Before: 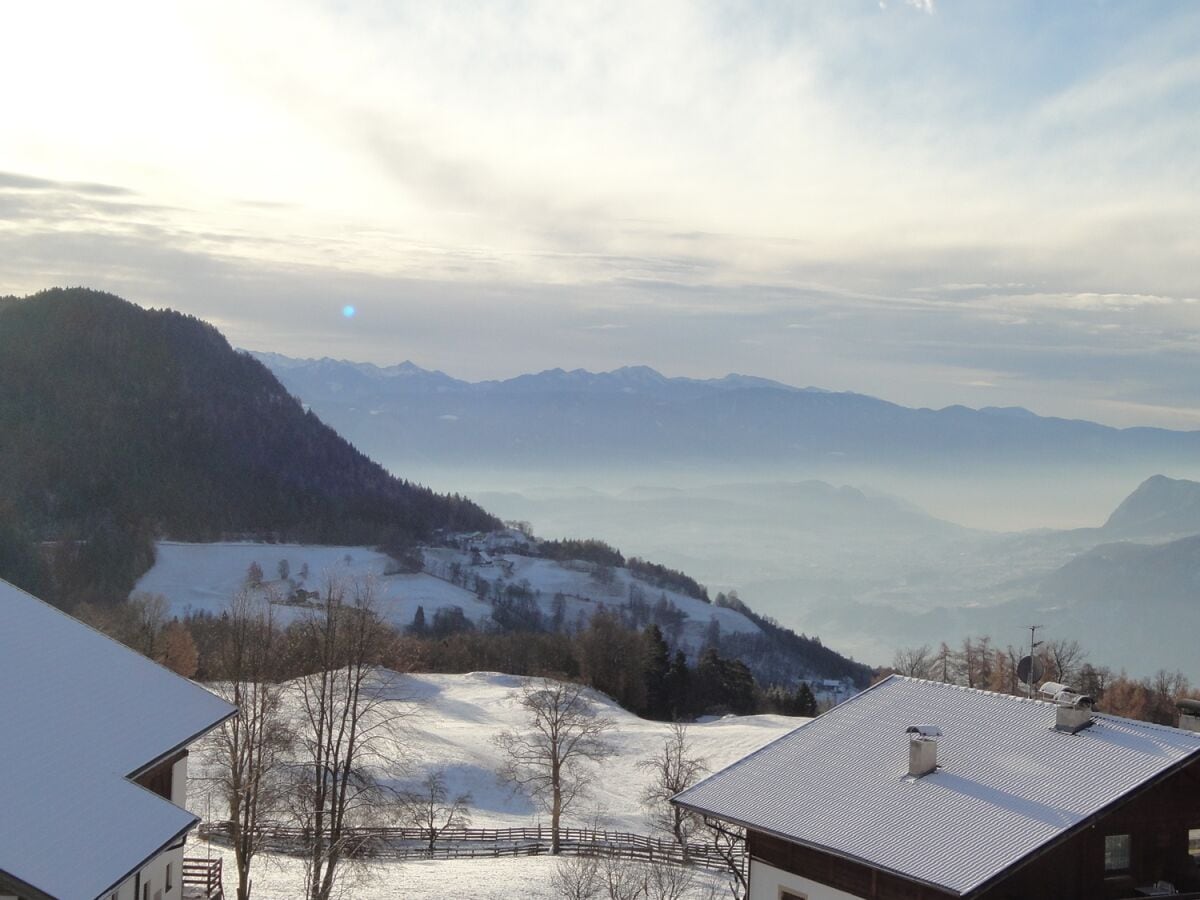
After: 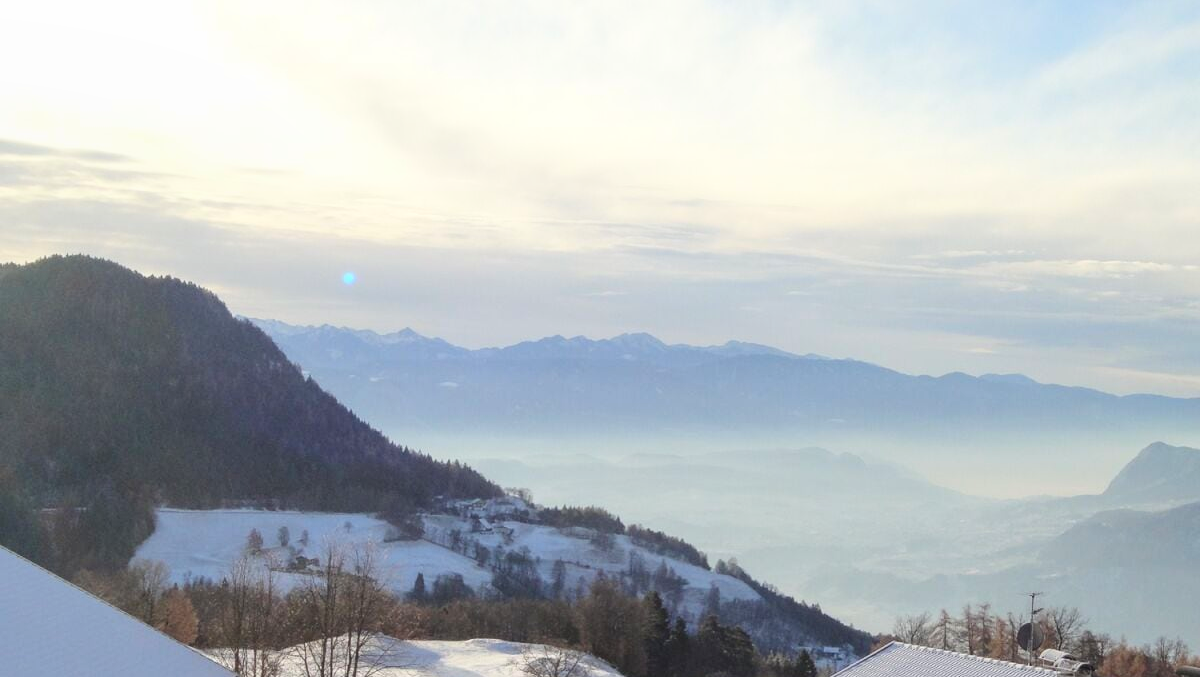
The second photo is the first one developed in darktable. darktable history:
crop: top 3.735%, bottom 20.981%
local contrast: detail 110%
contrast brightness saturation: contrast 0.198, brightness 0.163, saturation 0.218
